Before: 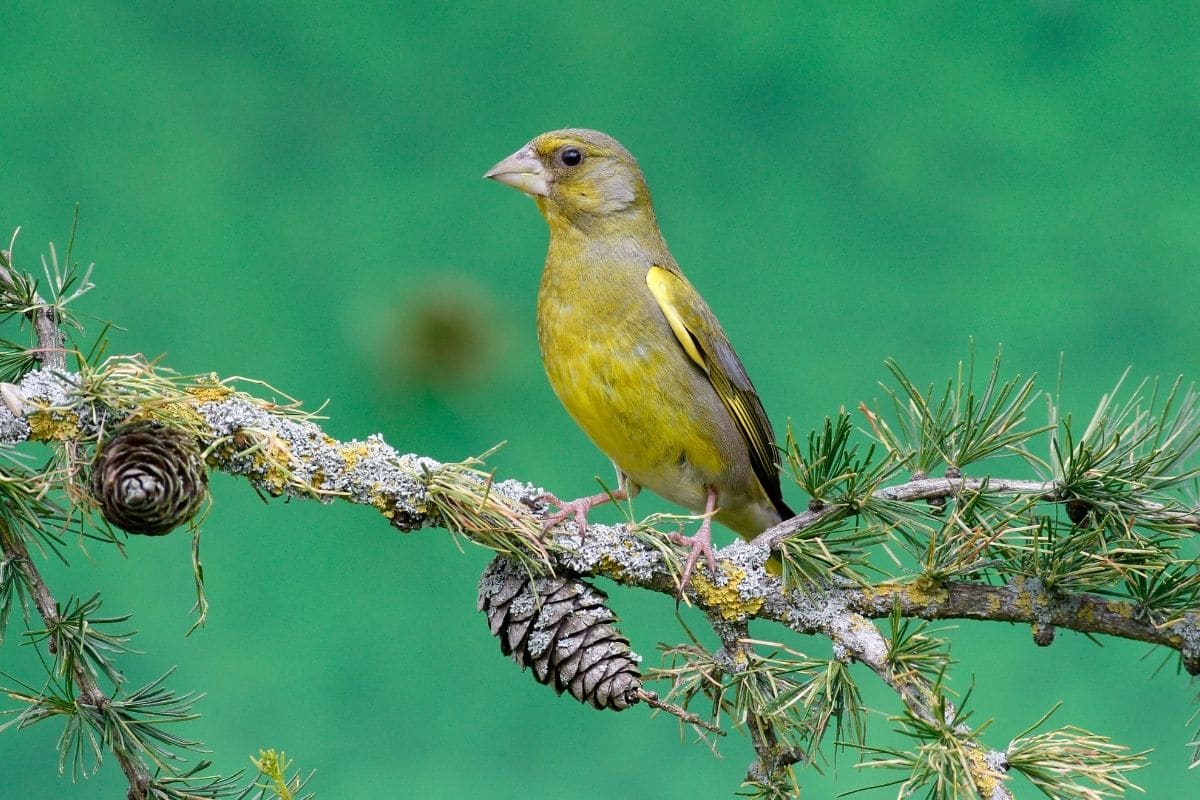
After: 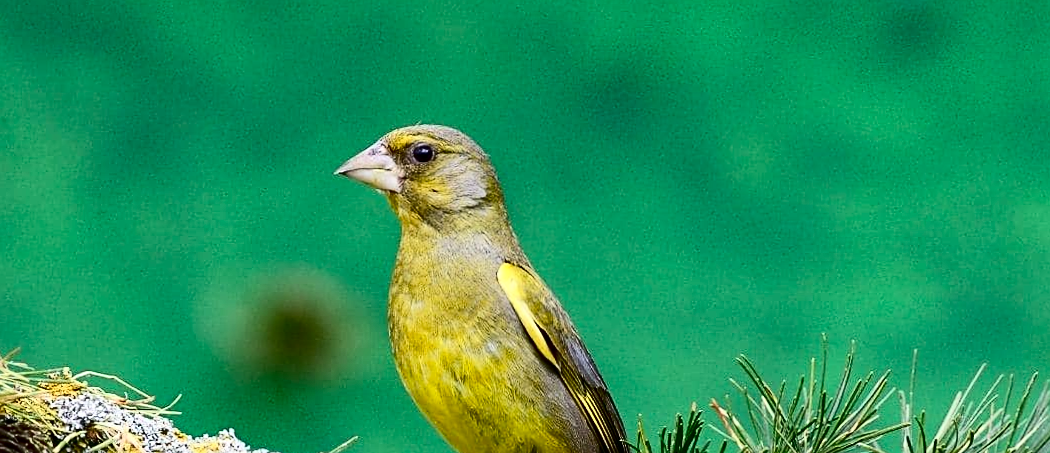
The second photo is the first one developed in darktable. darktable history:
crop and rotate: left 11.812%, bottom 42.776%
rotate and perspective: rotation 0.192°, lens shift (horizontal) -0.015, crop left 0.005, crop right 0.996, crop top 0.006, crop bottom 0.99
contrast brightness saturation: contrast 0.32, brightness -0.08, saturation 0.17
sharpen: on, module defaults
